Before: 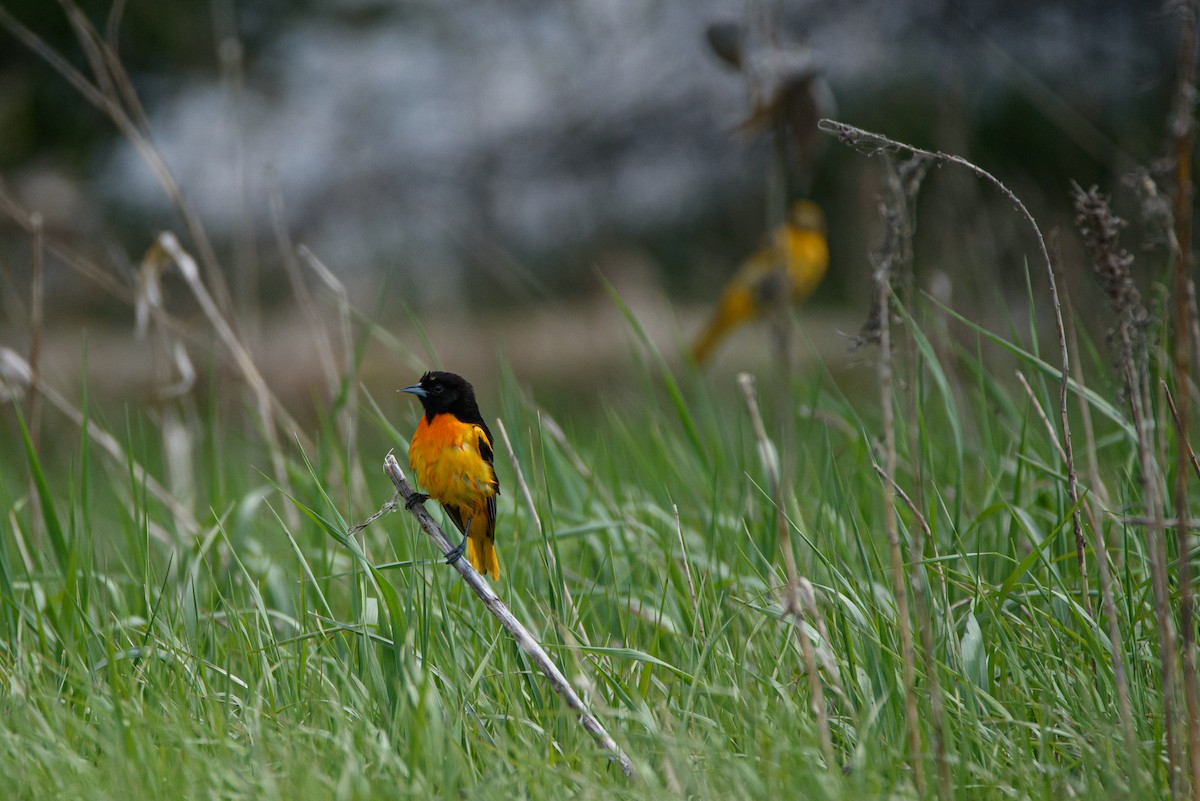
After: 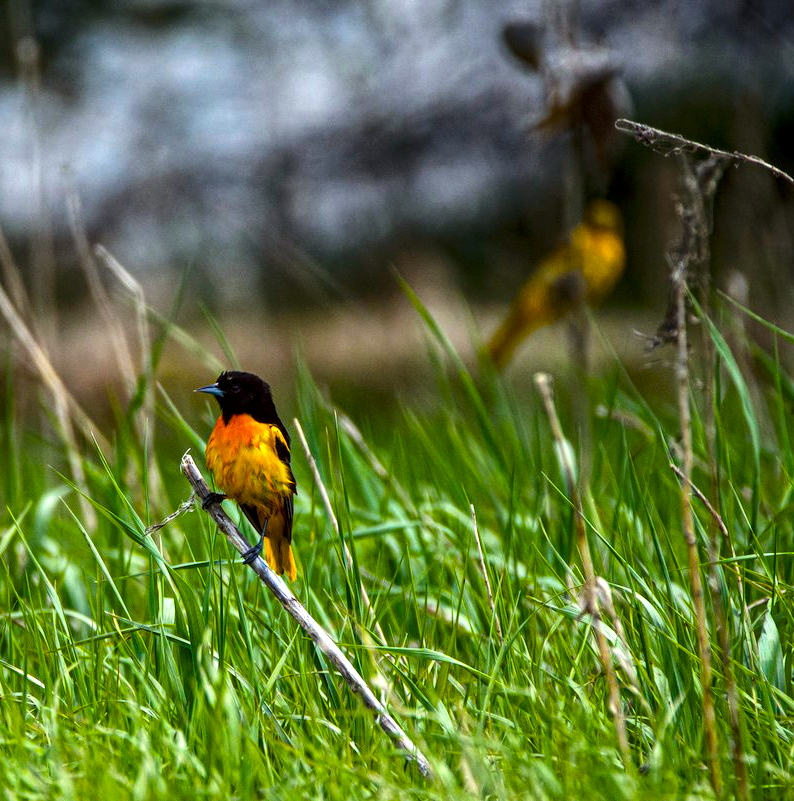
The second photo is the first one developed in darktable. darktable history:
tone equalizer: -8 EV -1.07 EV, -7 EV -0.987 EV, -6 EV -0.883 EV, -5 EV -0.552 EV, -3 EV 0.606 EV, -2 EV 0.861 EV, -1 EV 0.994 EV, +0 EV 1.07 EV, edges refinement/feathering 500, mask exposure compensation -1.57 EV, preserve details no
crop: left 16.955%, right 16.806%
color balance rgb: linear chroma grading › global chroma 13.396%, perceptual saturation grading › global saturation 39.594%, global vibrance 33.474%
color correction: highlights a* -0.989, highlights b* 4.45, shadows a* 3.55
local contrast: highlights 99%, shadows 88%, detail 160%, midtone range 0.2
